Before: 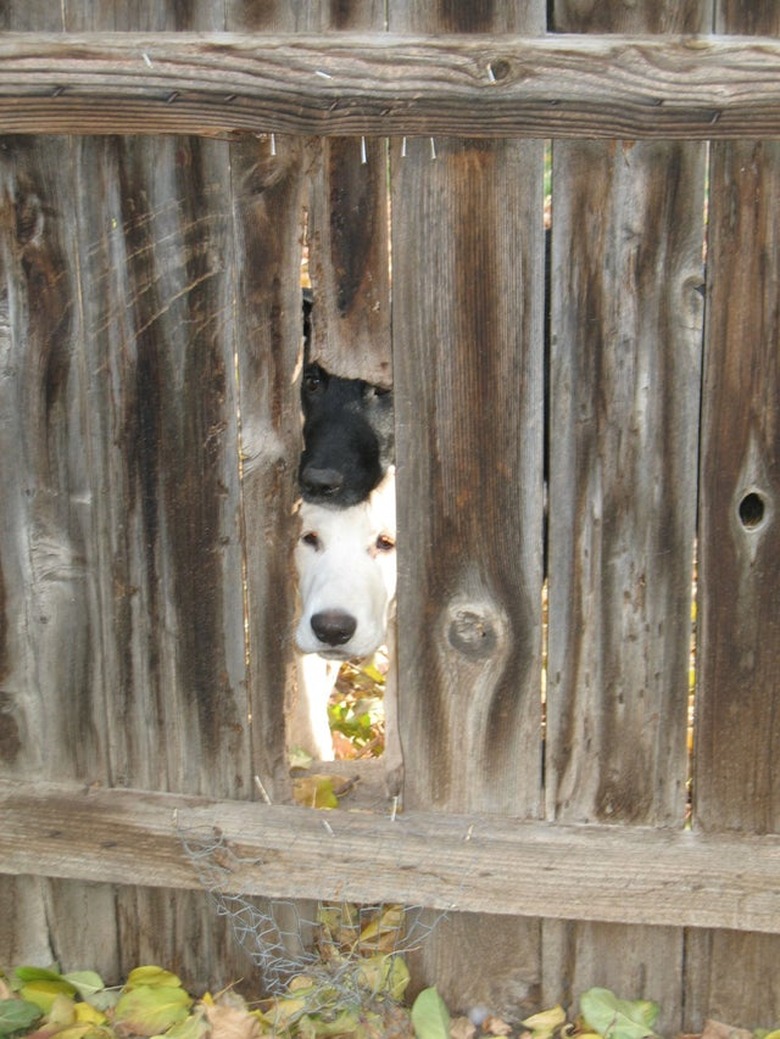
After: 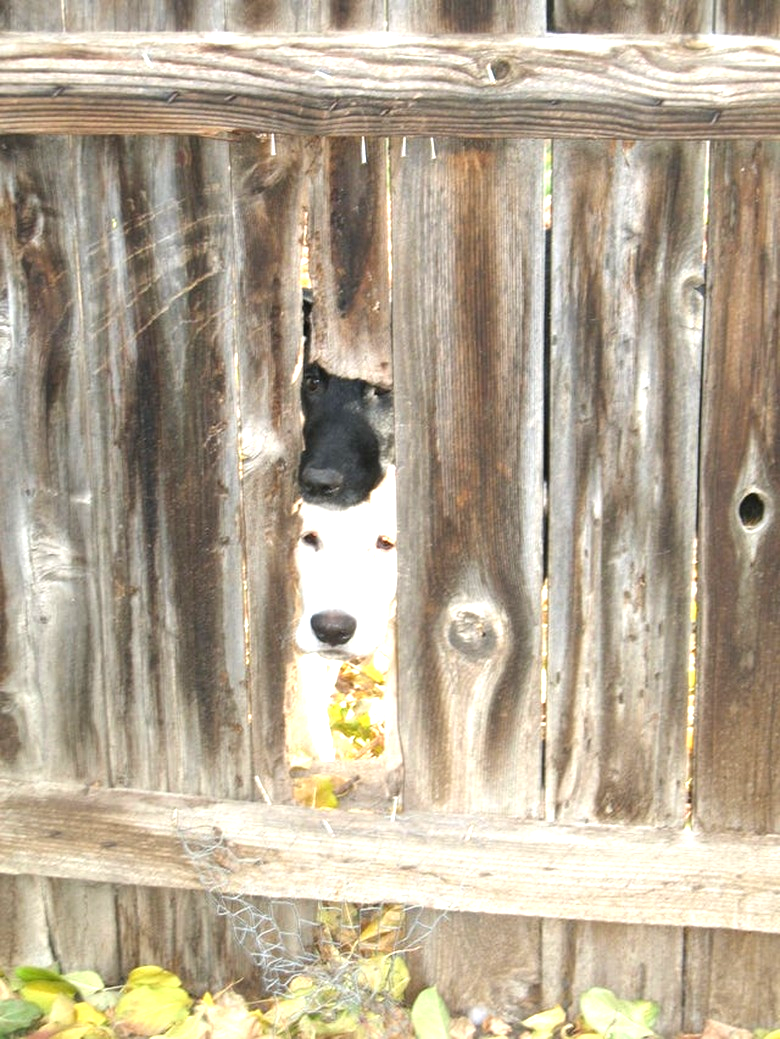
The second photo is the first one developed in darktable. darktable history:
exposure: exposure 1.151 EV, compensate highlight preservation false
contrast brightness saturation: contrast 0.034, brightness -0.044
